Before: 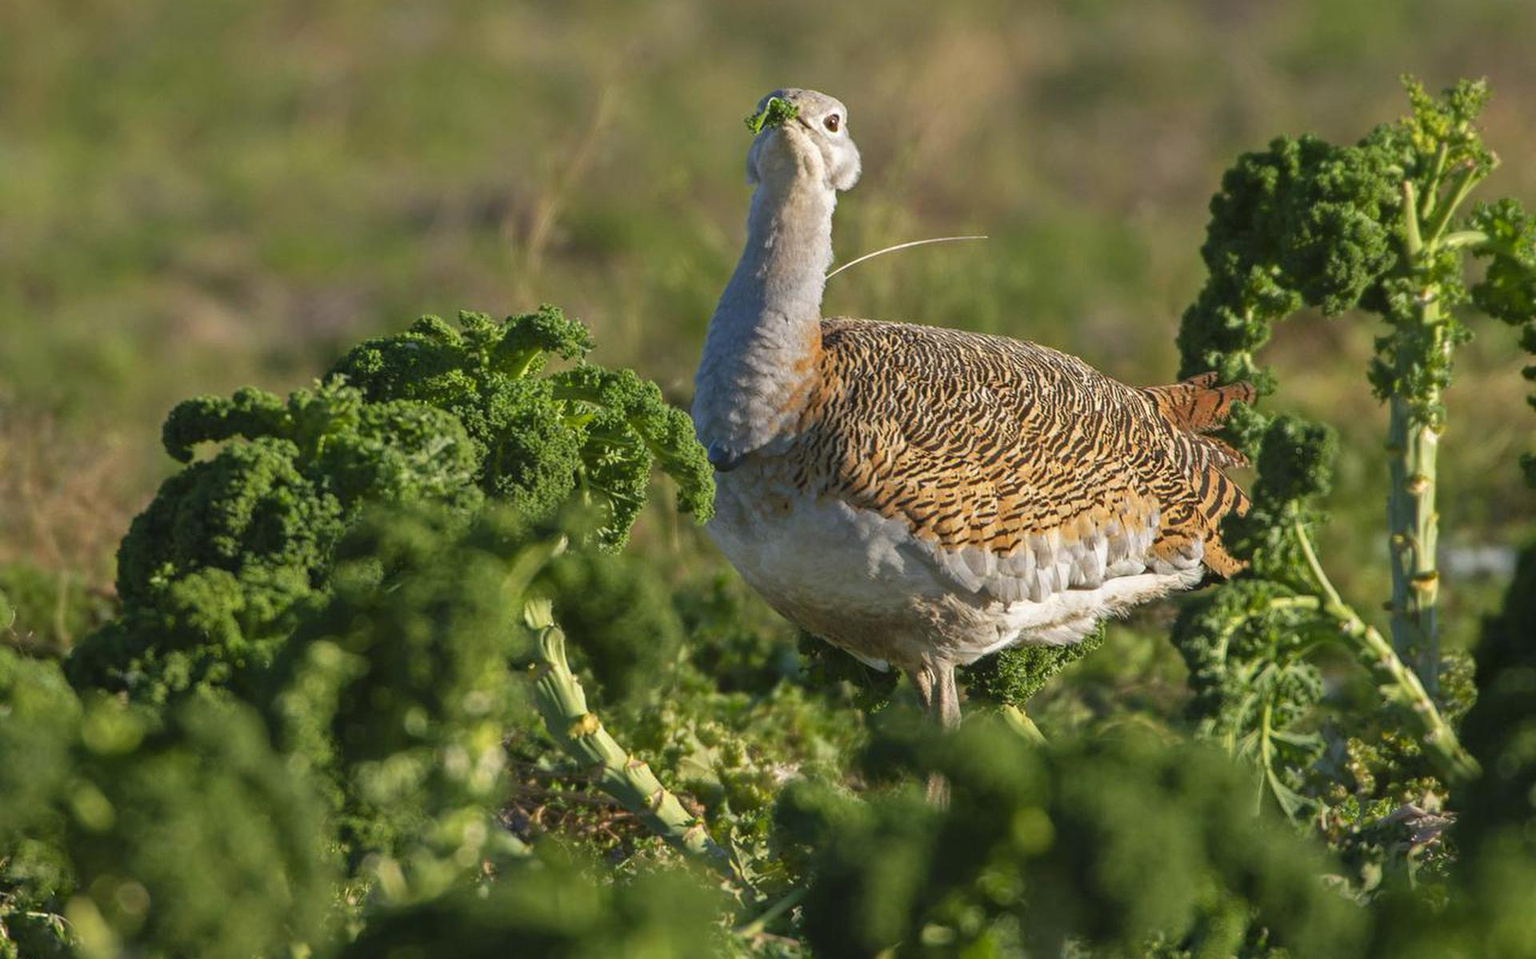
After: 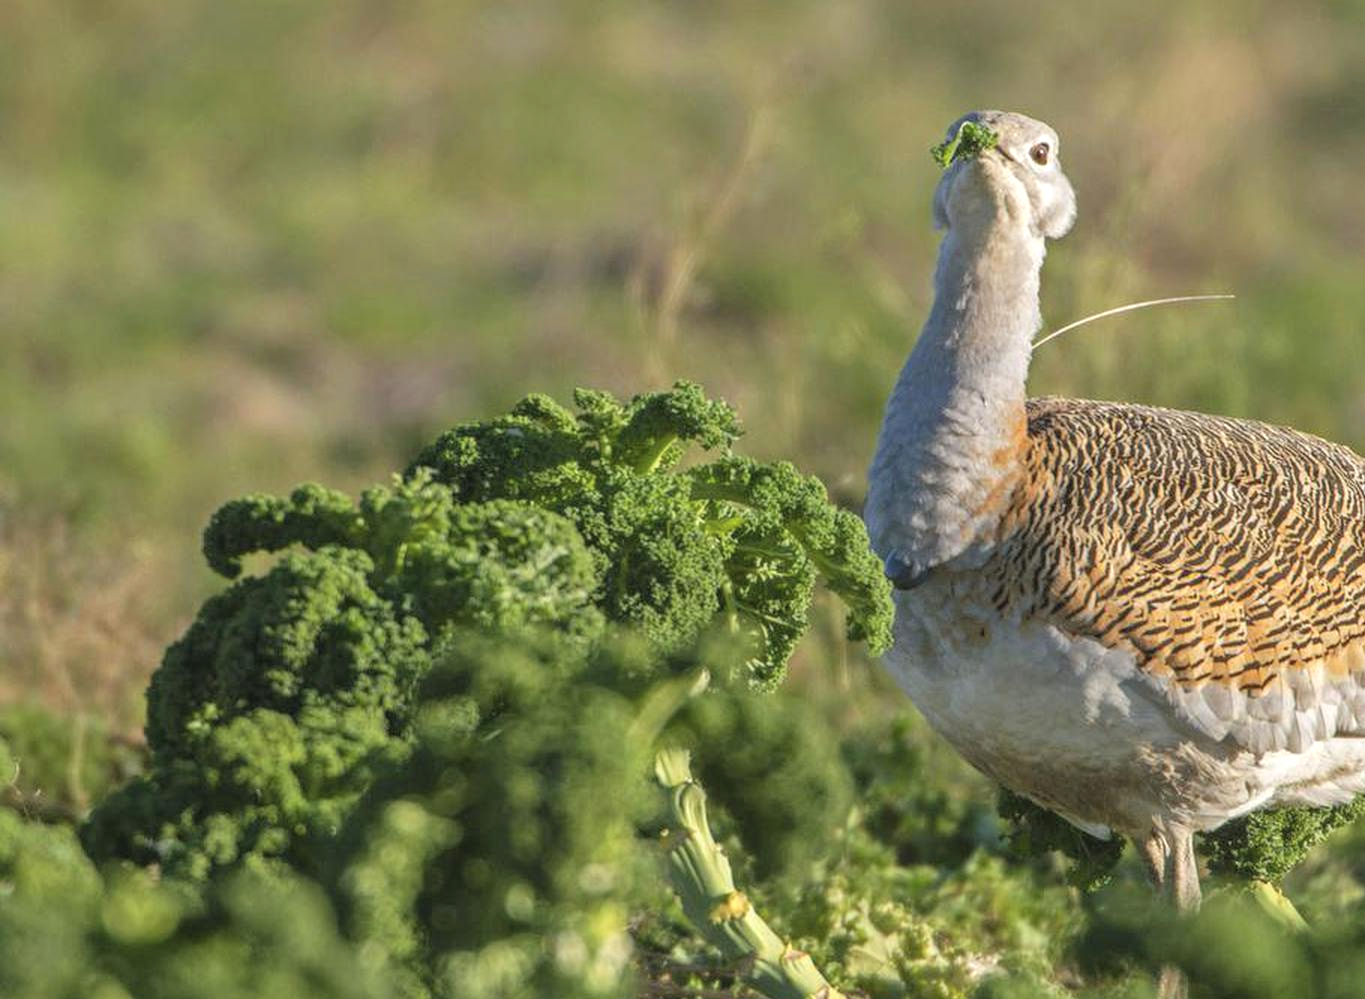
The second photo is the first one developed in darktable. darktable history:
contrast brightness saturation: brightness 0.15
local contrast: on, module defaults
crop: right 28.885%, bottom 16.626%
